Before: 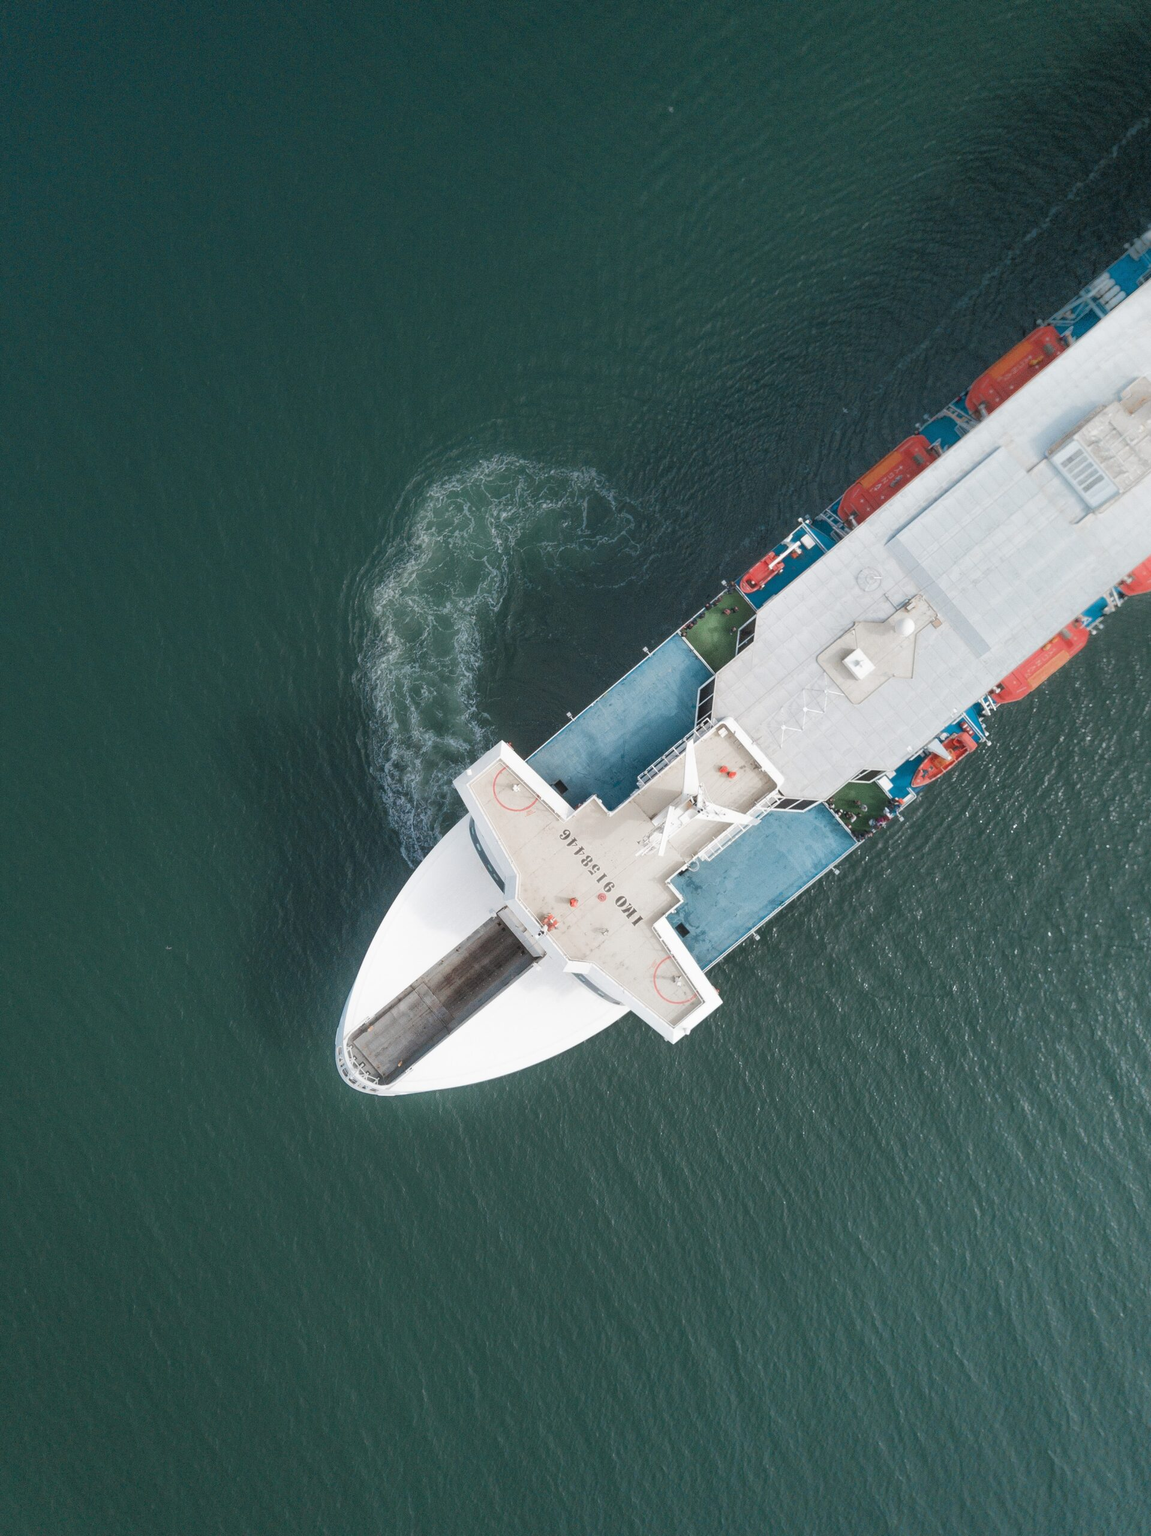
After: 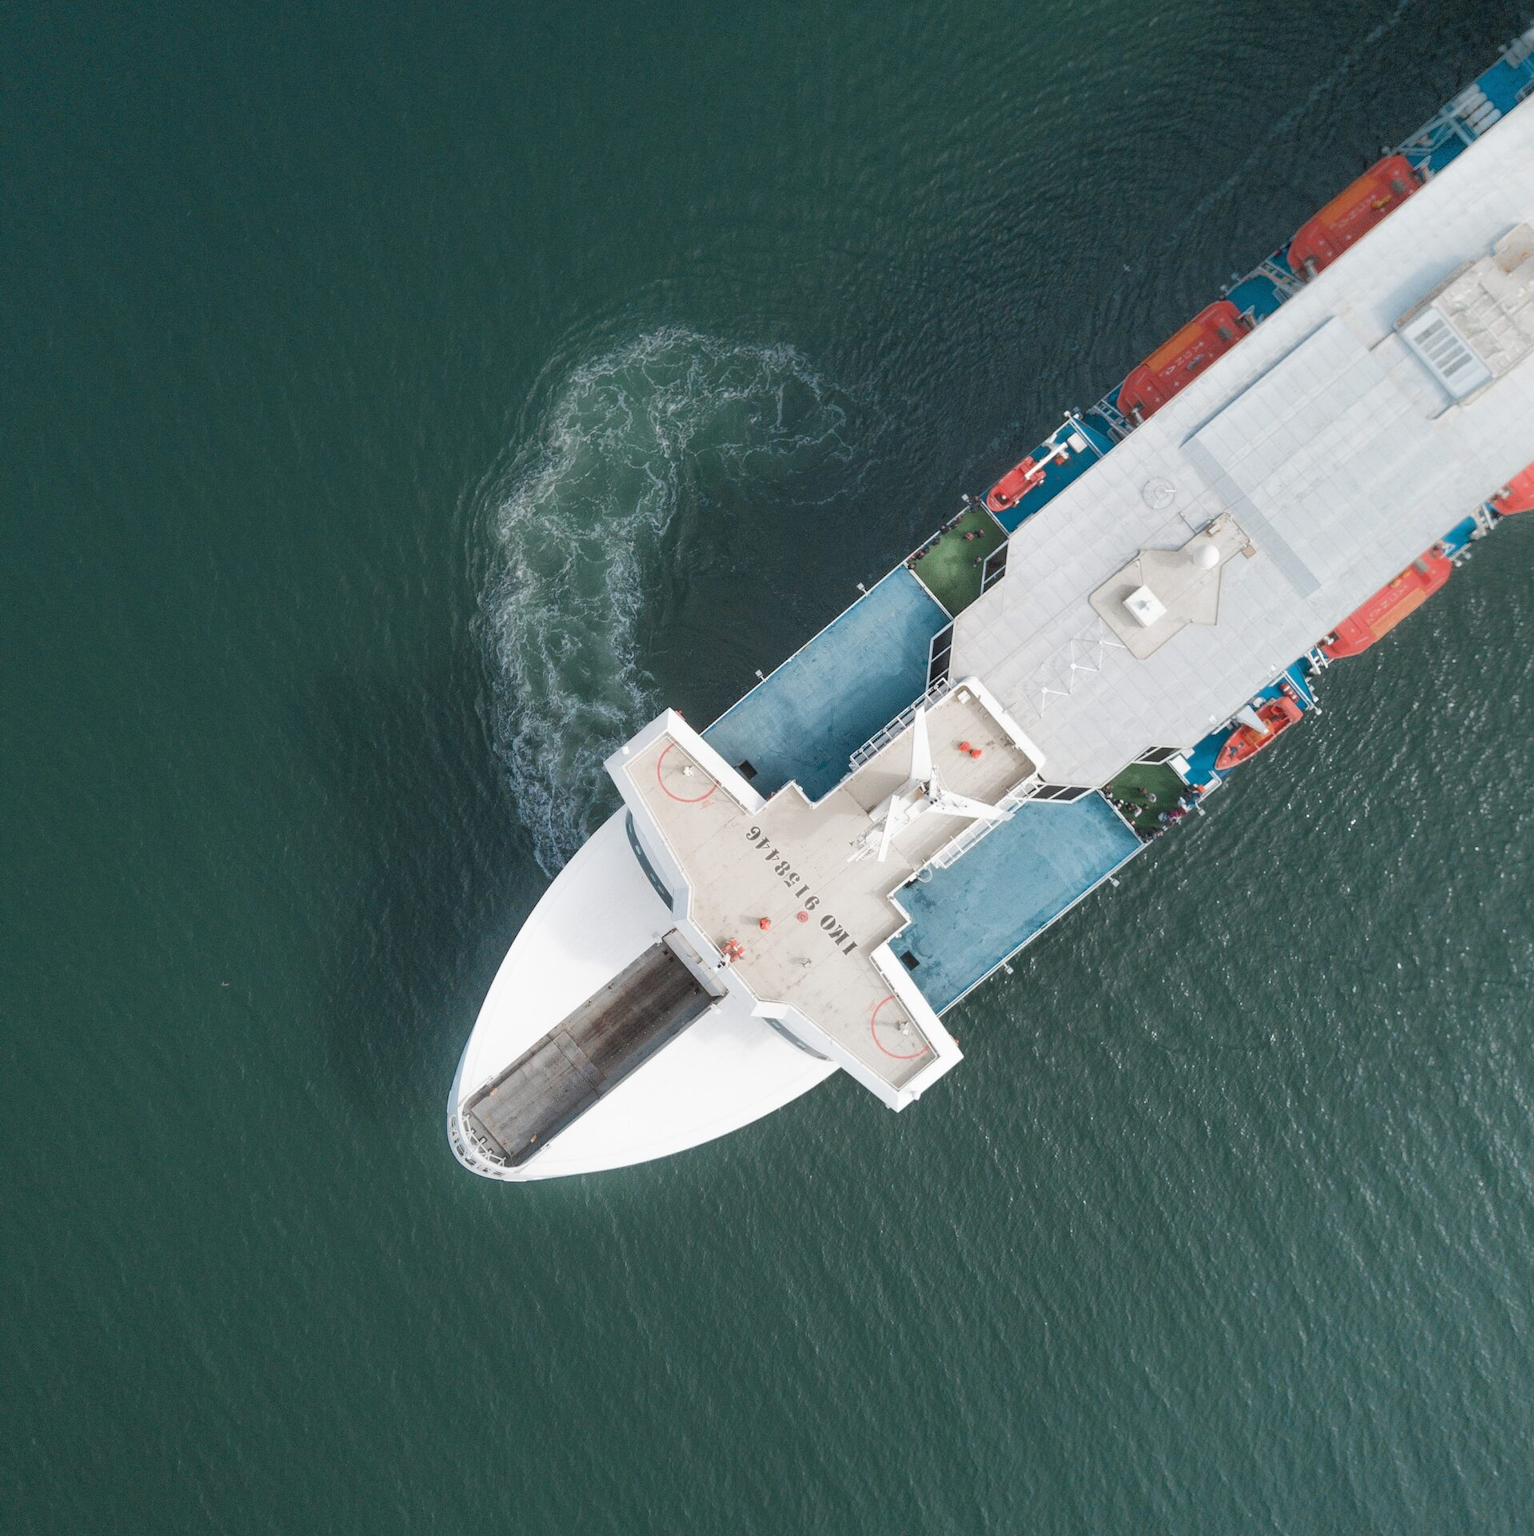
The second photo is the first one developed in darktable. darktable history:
crop: top 13.671%, bottom 11.252%
